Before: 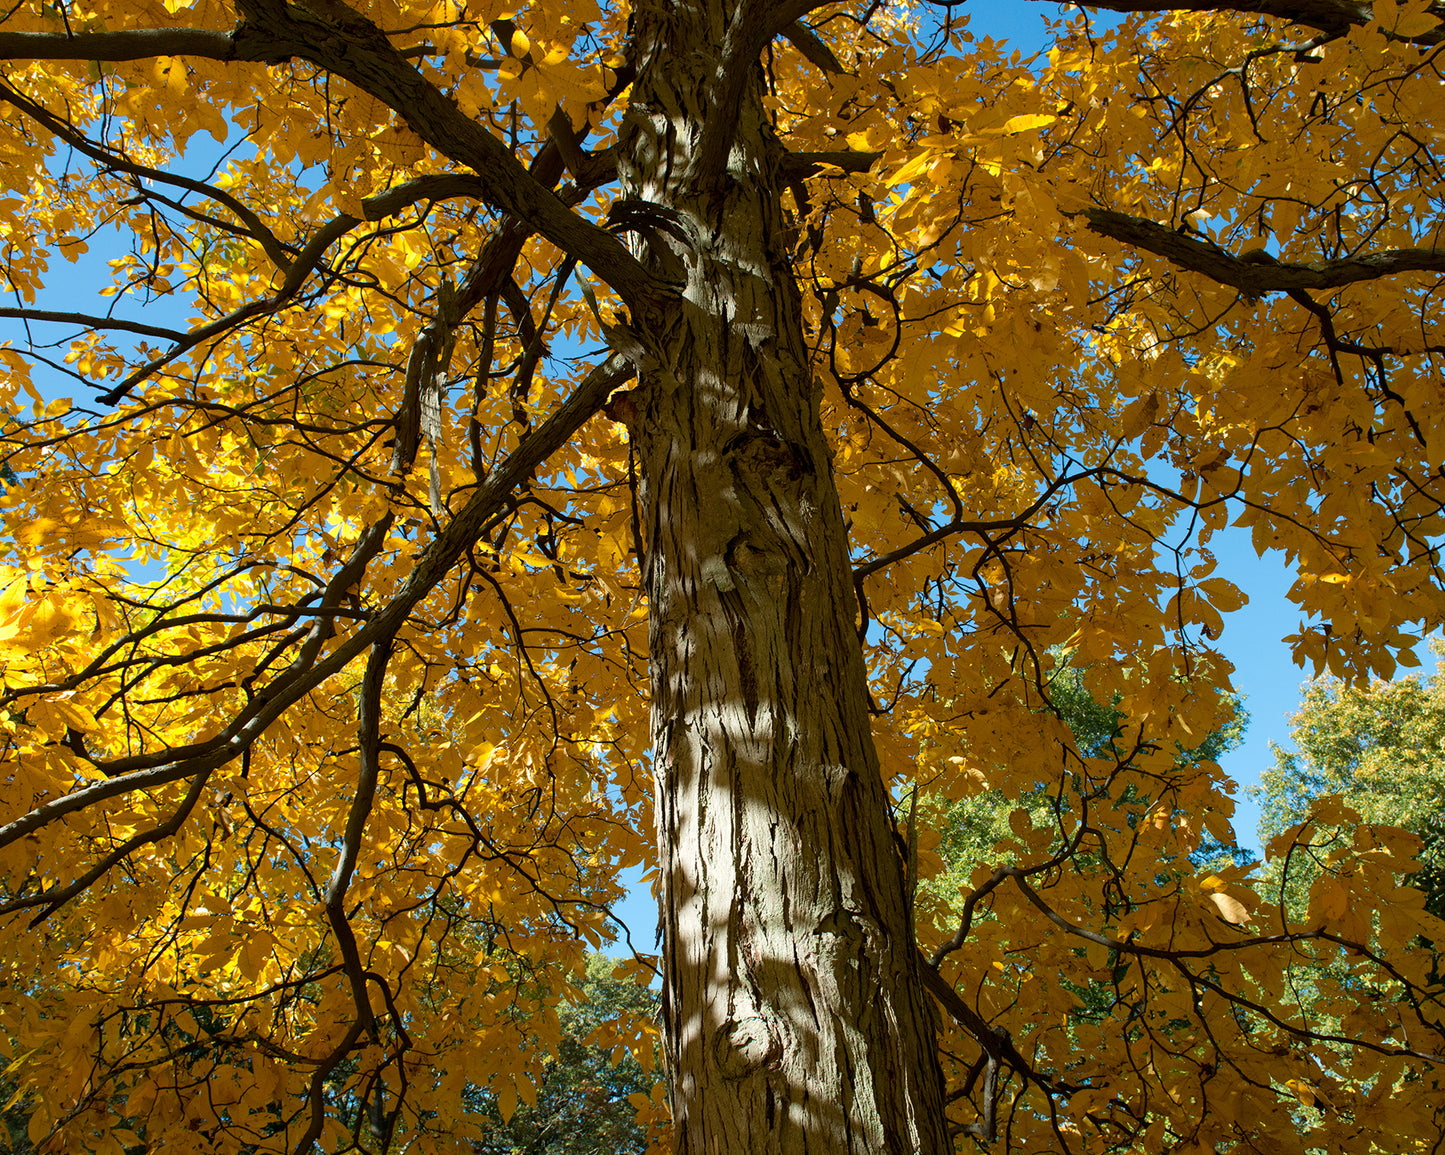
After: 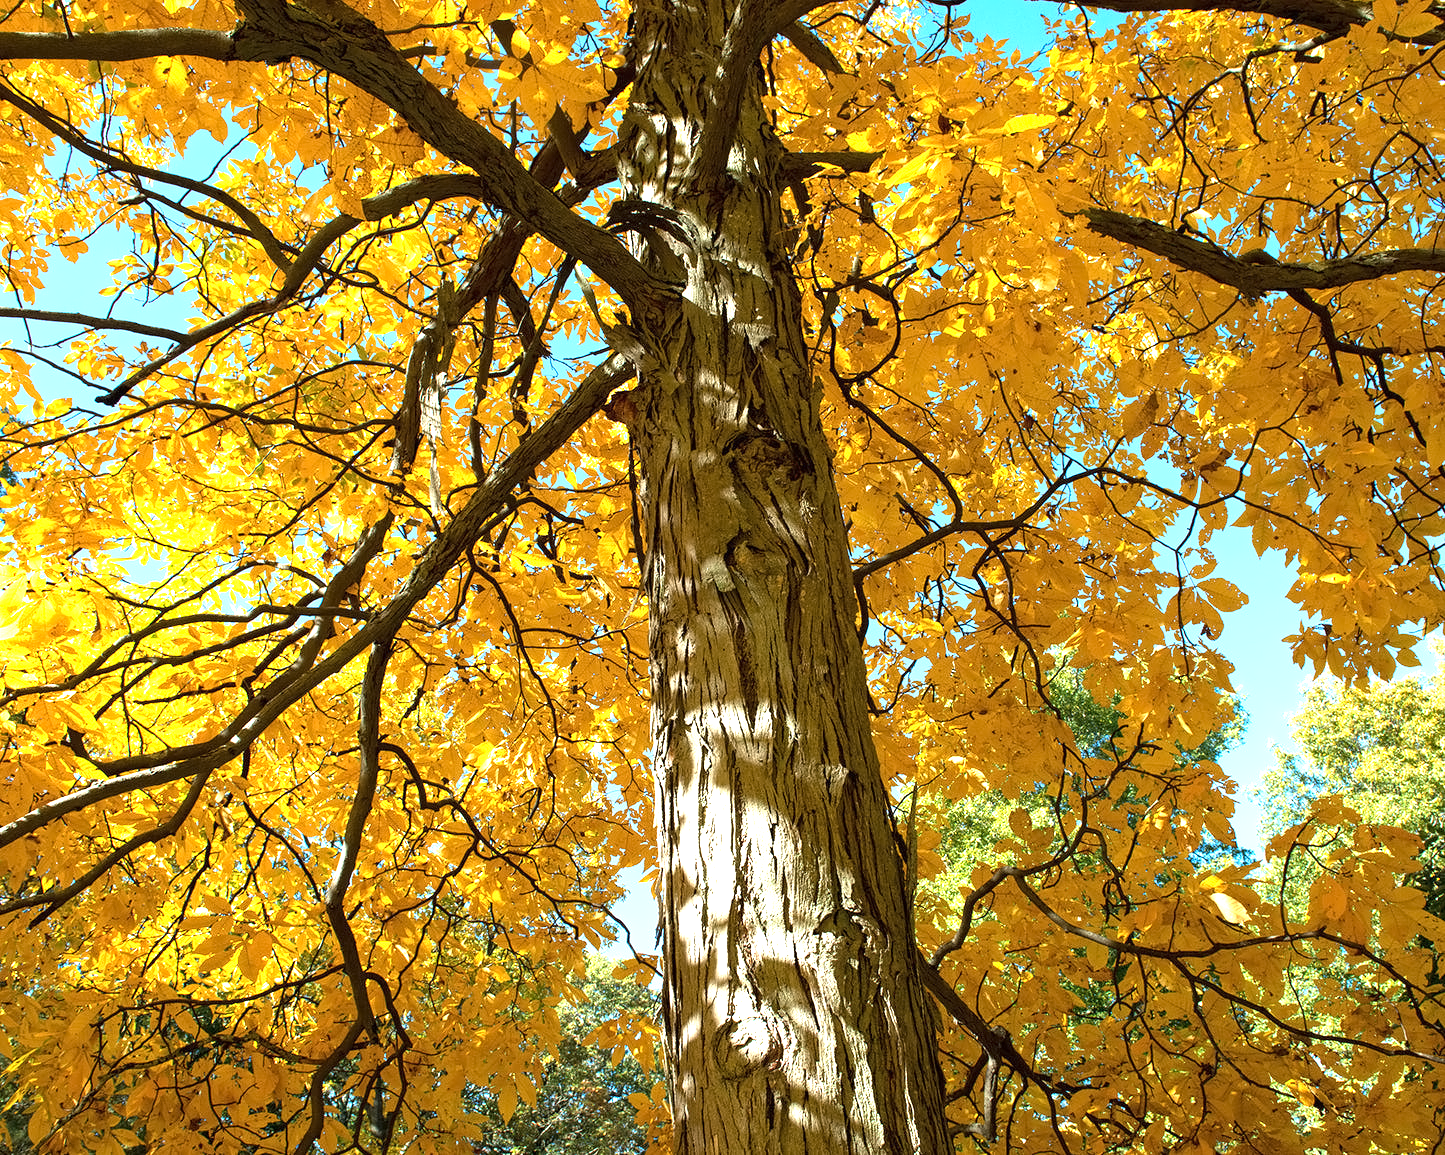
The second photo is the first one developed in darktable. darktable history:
contrast equalizer: y [[0.5 ×4, 0.525, 0.667], [0.5 ×6], [0.5 ×6], [0 ×4, 0.042, 0], [0, 0, 0.004, 0.1, 0.191, 0.131]]
exposure: black level correction 0, exposure 1.45 EV, compensate exposure bias true, compensate highlight preservation false
